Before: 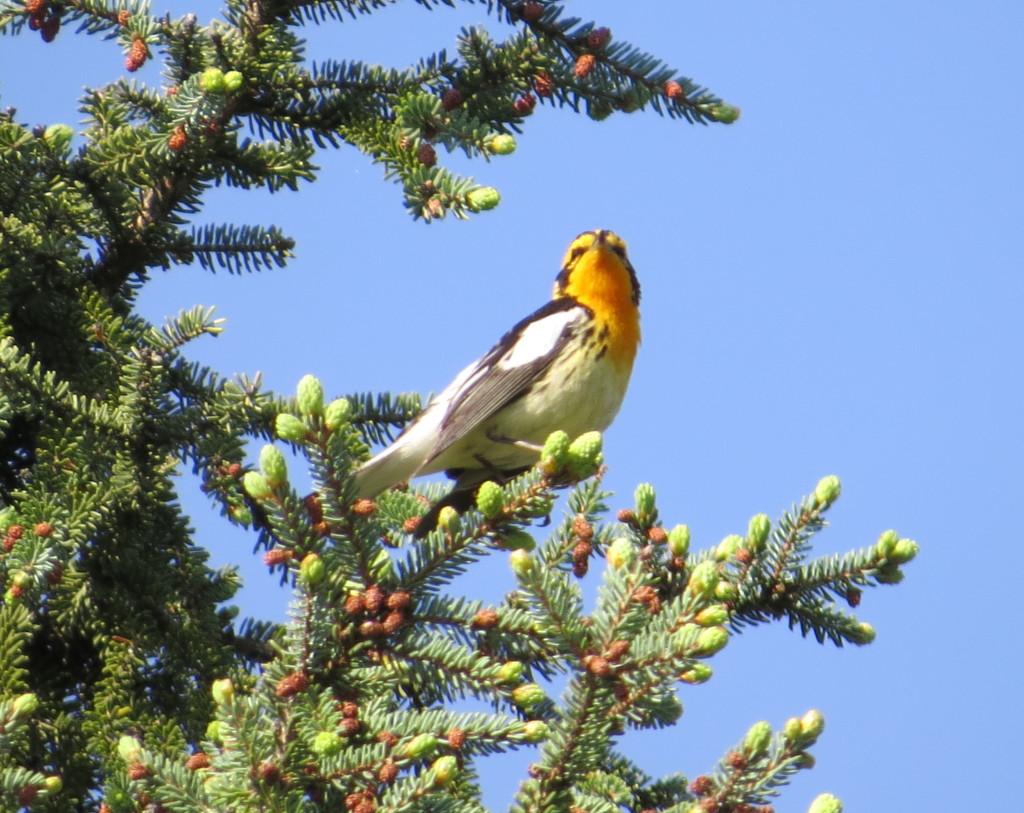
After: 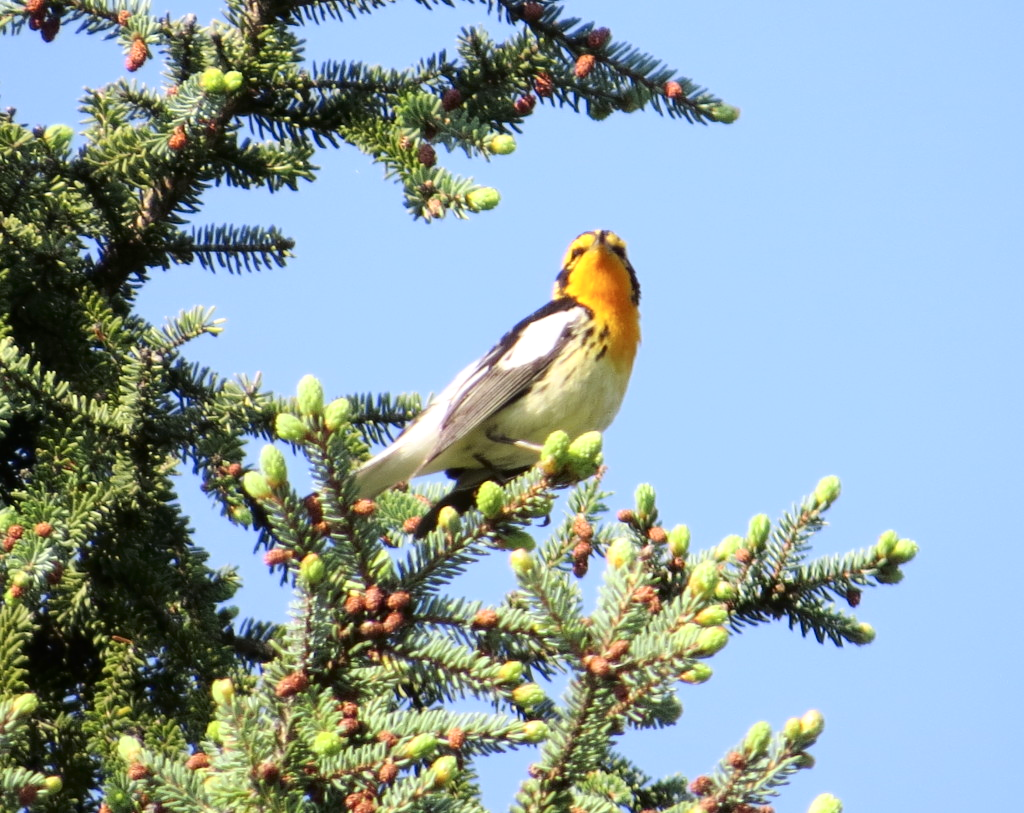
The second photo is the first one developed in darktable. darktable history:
exposure: exposure 0.126 EV, compensate highlight preservation false
tone curve: curves: ch0 [(0, 0) (0.003, 0.004) (0.011, 0.006) (0.025, 0.011) (0.044, 0.017) (0.069, 0.029) (0.1, 0.047) (0.136, 0.07) (0.177, 0.121) (0.224, 0.182) (0.277, 0.257) (0.335, 0.342) (0.399, 0.432) (0.468, 0.526) (0.543, 0.621) (0.623, 0.711) (0.709, 0.792) (0.801, 0.87) (0.898, 0.951) (1, 1)], color space Lab, independent channels, preserve colors none
